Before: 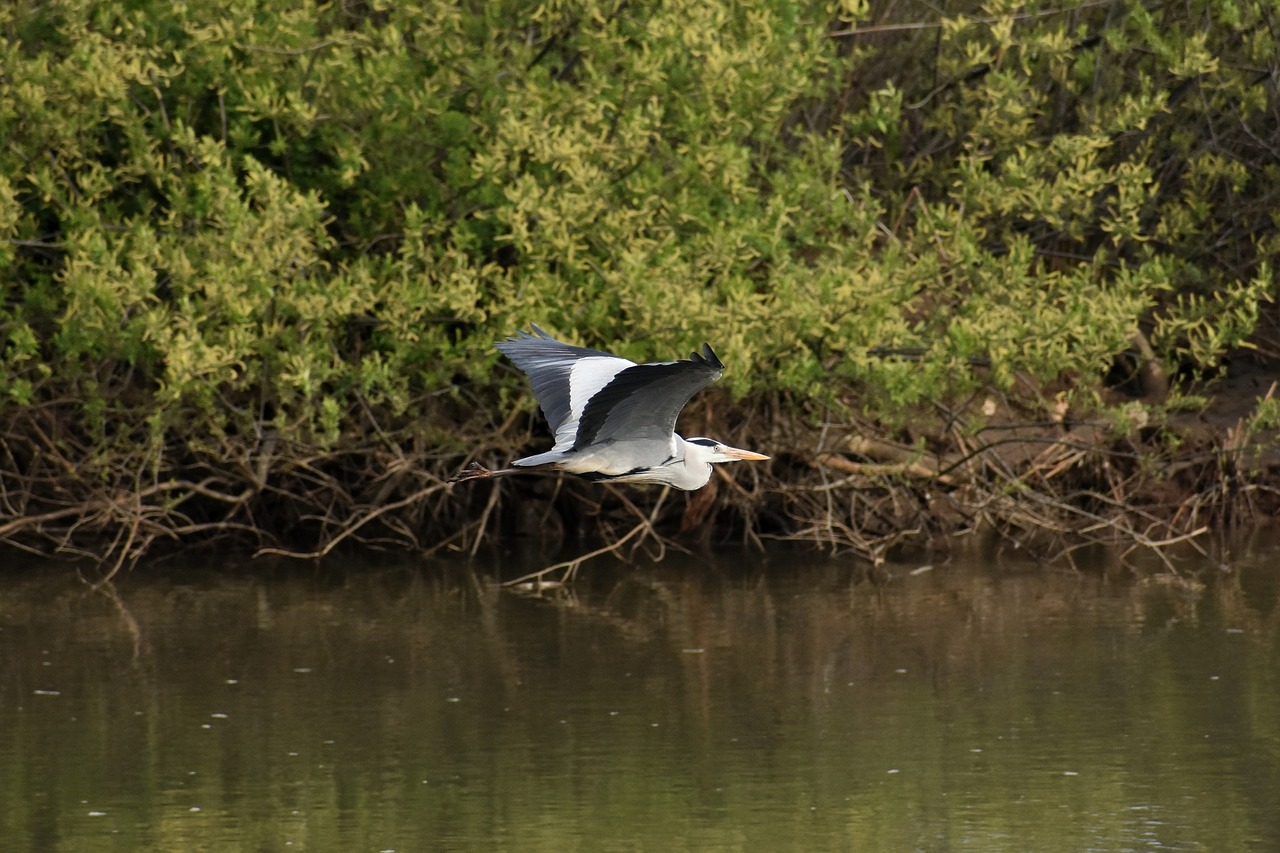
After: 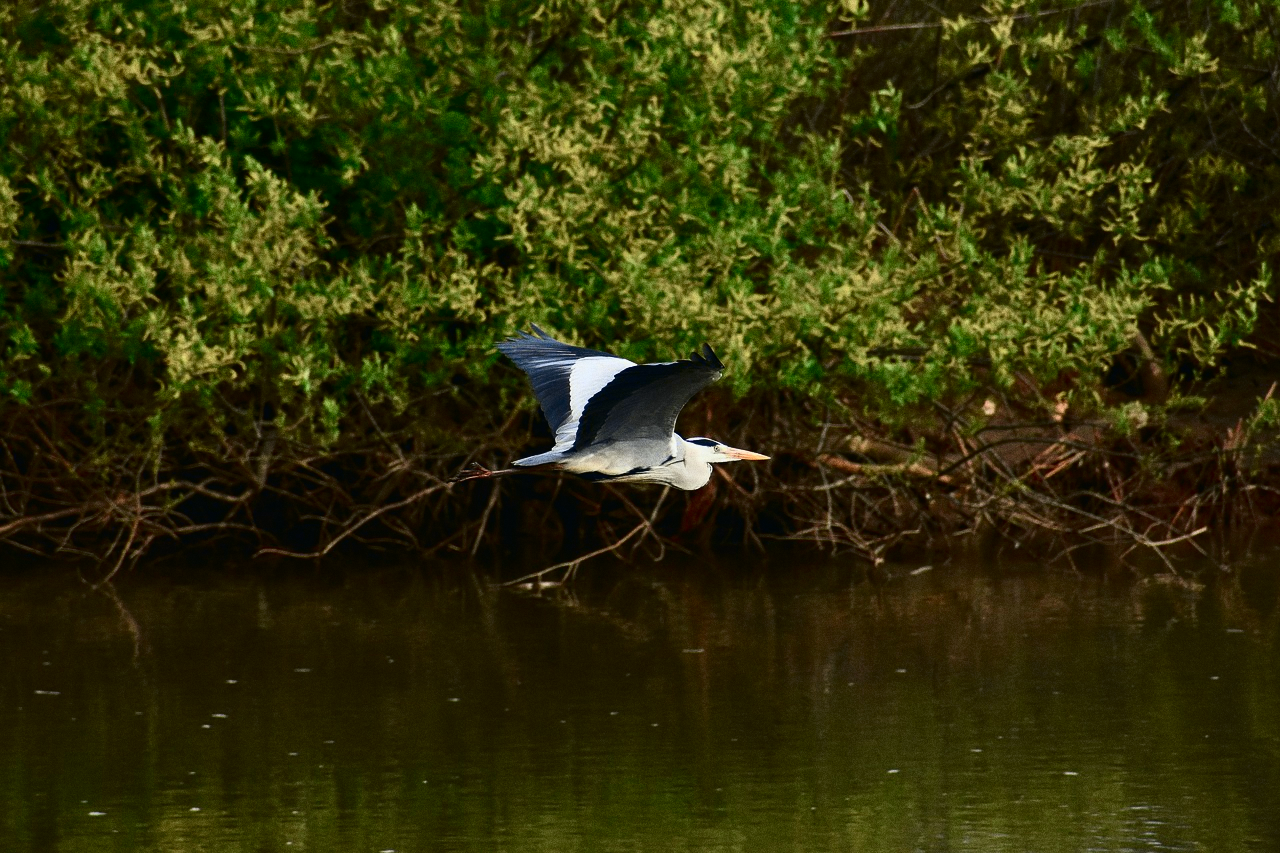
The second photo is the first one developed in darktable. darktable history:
grain: coarseness 8.68 ISO, strength 31.94%
contrast brightness saturation: contrast 0.13, brightness -0.24, saturation 0.14
tone curve: curves: ch0 [(0, 0.013) (0.104, 0.103) (0.258, 0.267) (0.448, 0.487) (0.709, 0.794) (0.886, 0.922) (0.994, 0.971)]; ch1 [(0, 0) (0.335, 0.298) (0.446, 0.413) (0.488, 0.484) (0.515, 0.508) (0.566, 0.593) (0.635, 0.661) (1, 1)]; ch2 [(0, 0) (0.314, 0.301) (0.437, 0.403) (0.502, 0.494) (0.528, 0.54) (0.557, 0.559) (0.612, 0.62) (0.715, 0.691) (1, 1)], color space Lab, independent channels, preserve colors none
